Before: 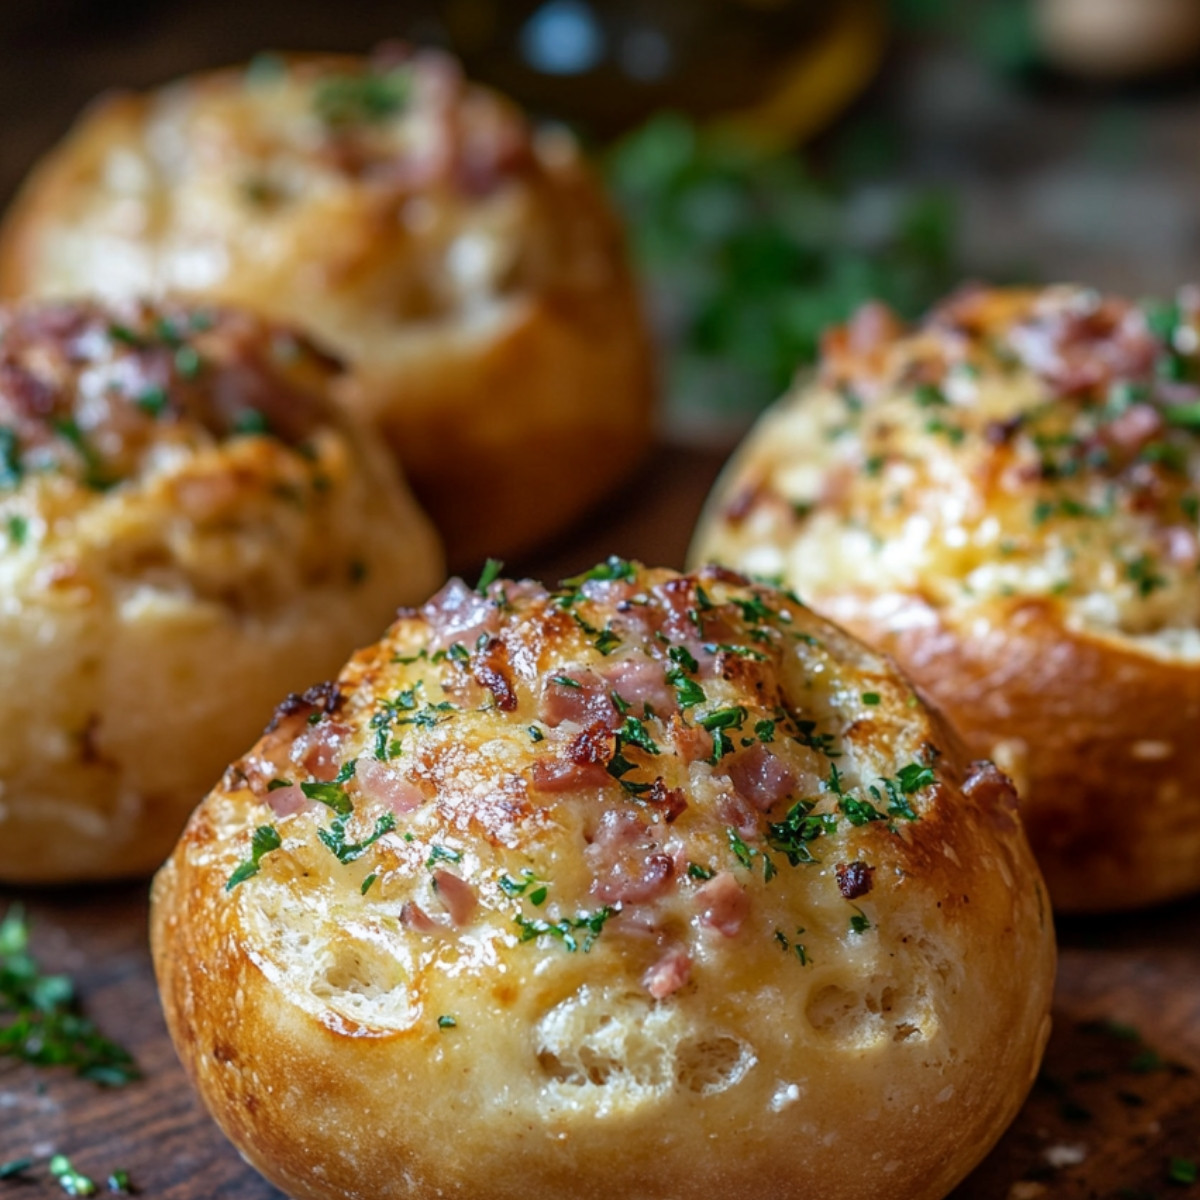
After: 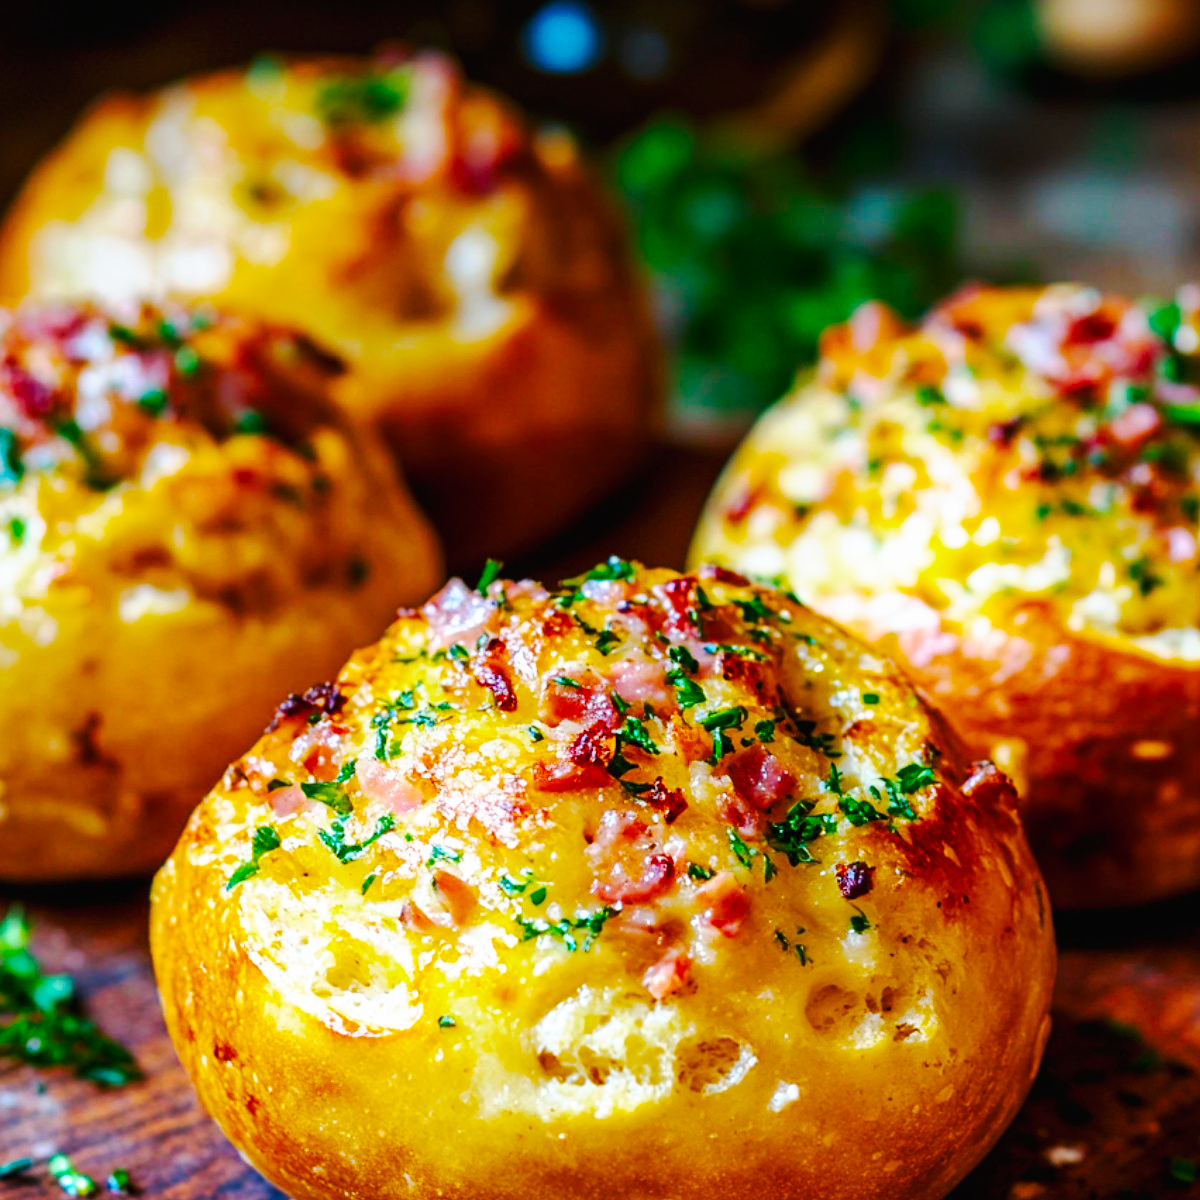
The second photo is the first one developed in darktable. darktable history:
graduated density: on, module defaults
base curve: curves: ch0 [(0, 0) (0.007, 0.004) (0.027, 0.03) (0.046, 0.07) (0.207, 0.54) (0.442, 0.872) (0.673, 0.972) (1, 1)], preserve colors none
color balance rgb: linear chroma grading › global chroma 23.15%, perceptual saturation grading › global saturation 28.7%, perceptual saturation grading › mid-tones 12.04%, perceptual saturation grading › shadows 10.19%, global vibrance 22.22%
tone curve: curves: ch0 [(0, 0) (0.003, 0.01) (0.011, 0.014) (0.025, 0.029) (0.044, 0.051) (0.069, 0.072) (0.1, 0.097) (0.136, 0.123) (0.177, 0.16) (0.224, 0.2) (0.277, 0.248) (0.335, 0.305) (0.399, 0.37) (0.468, 0.454) (0.543, 0.534) (0.623, 0.609) (0.709, 0.681) (0.801, 0.752) (0.898, 0.841) (1, 1)], preserve colors none
